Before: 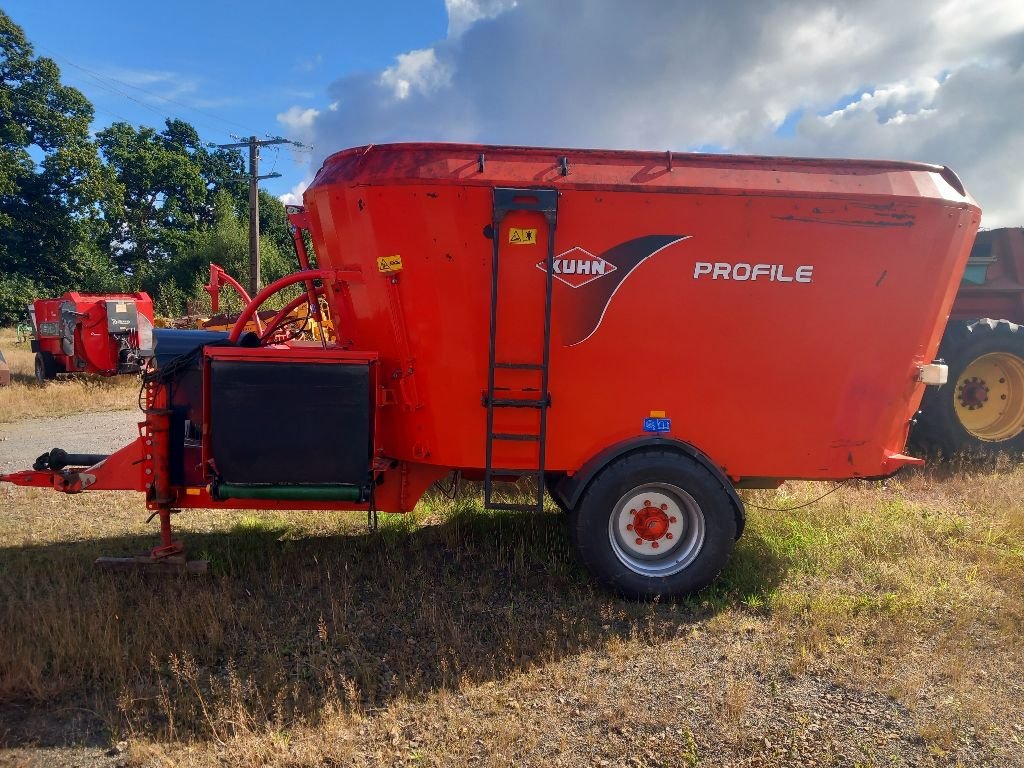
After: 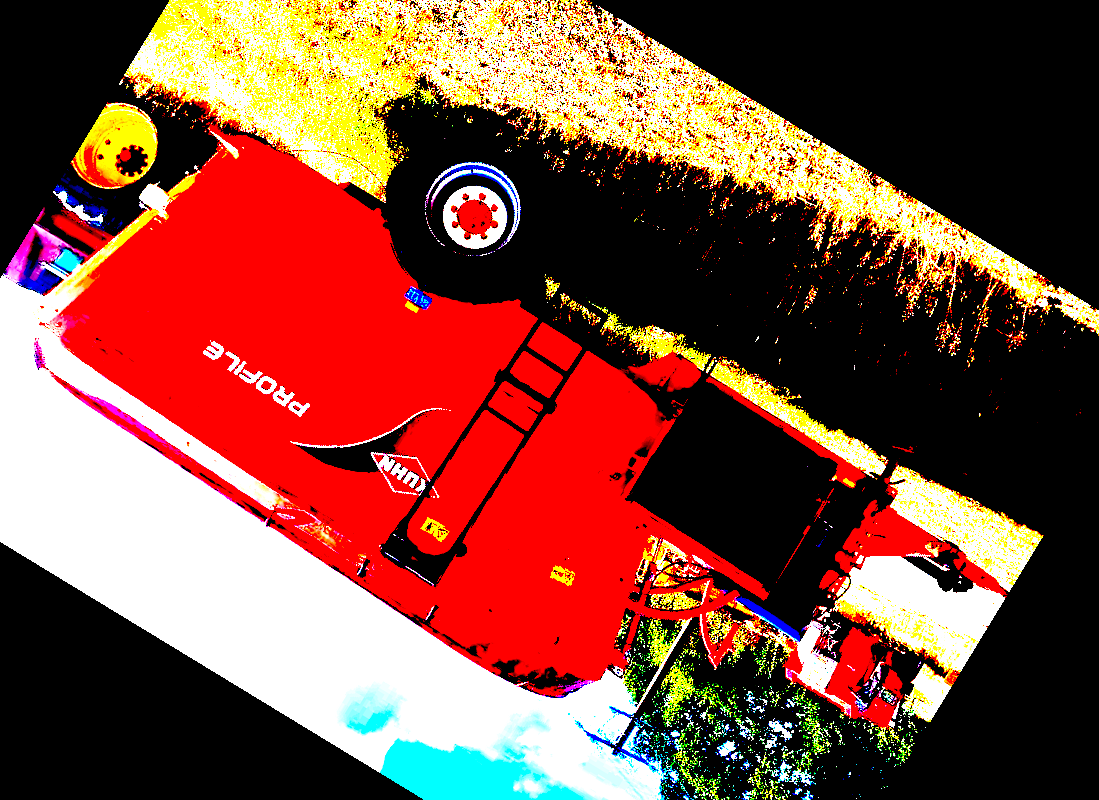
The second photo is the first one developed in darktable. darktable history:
crop and rotate: angle 148.68°, left 9.111%, top 15.603%, right 4.588%, bottom 17.041%
exposure: black level correction 0.1, exposure 3 EV, compensate highlight preservation false
local contrast: highlights 100%, shadows 100%, detail 120%, midtone range 0.2
